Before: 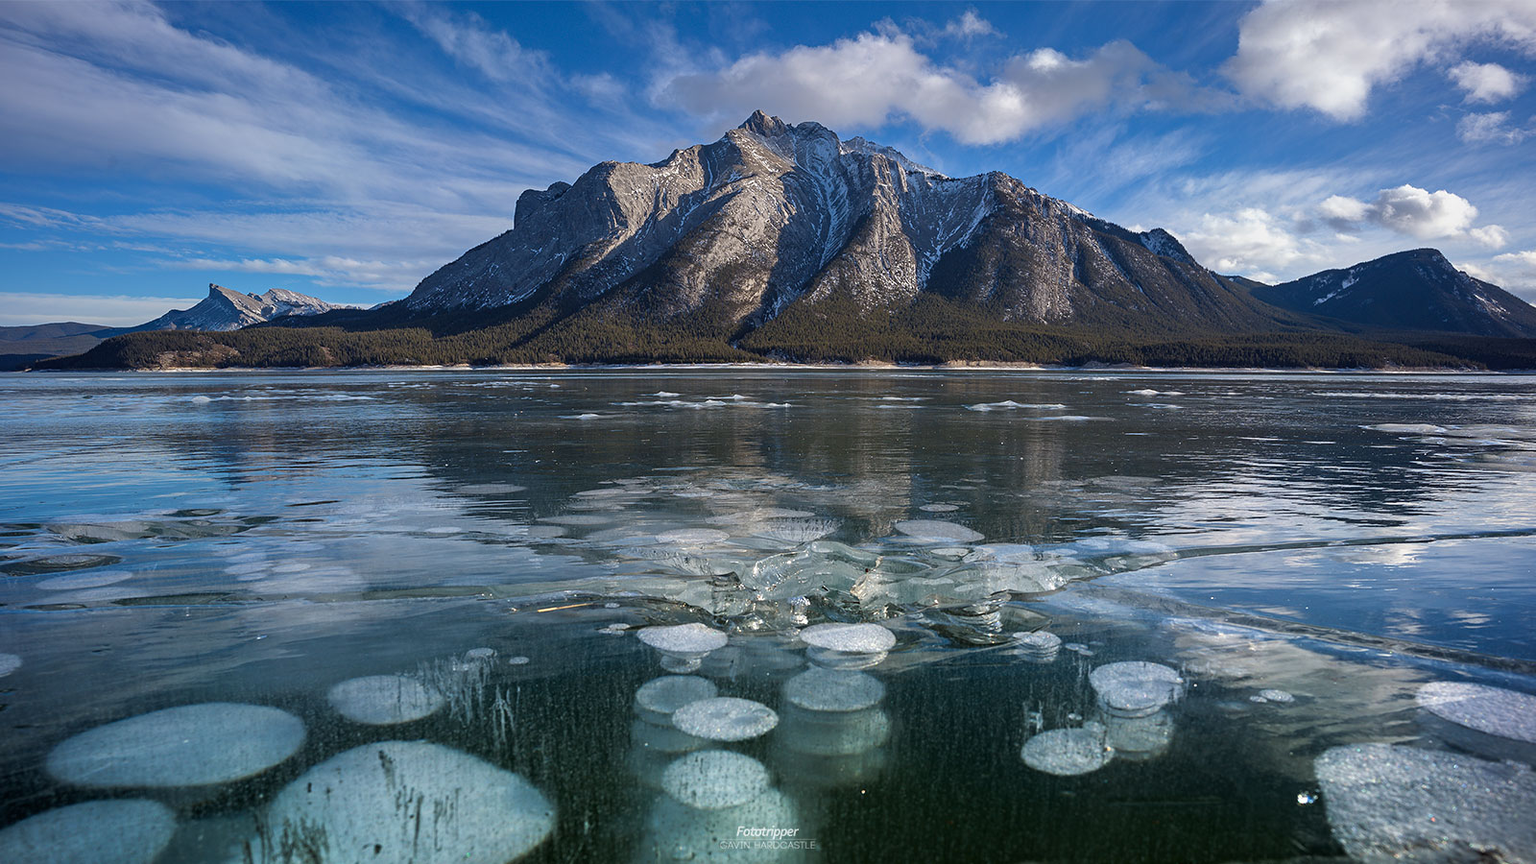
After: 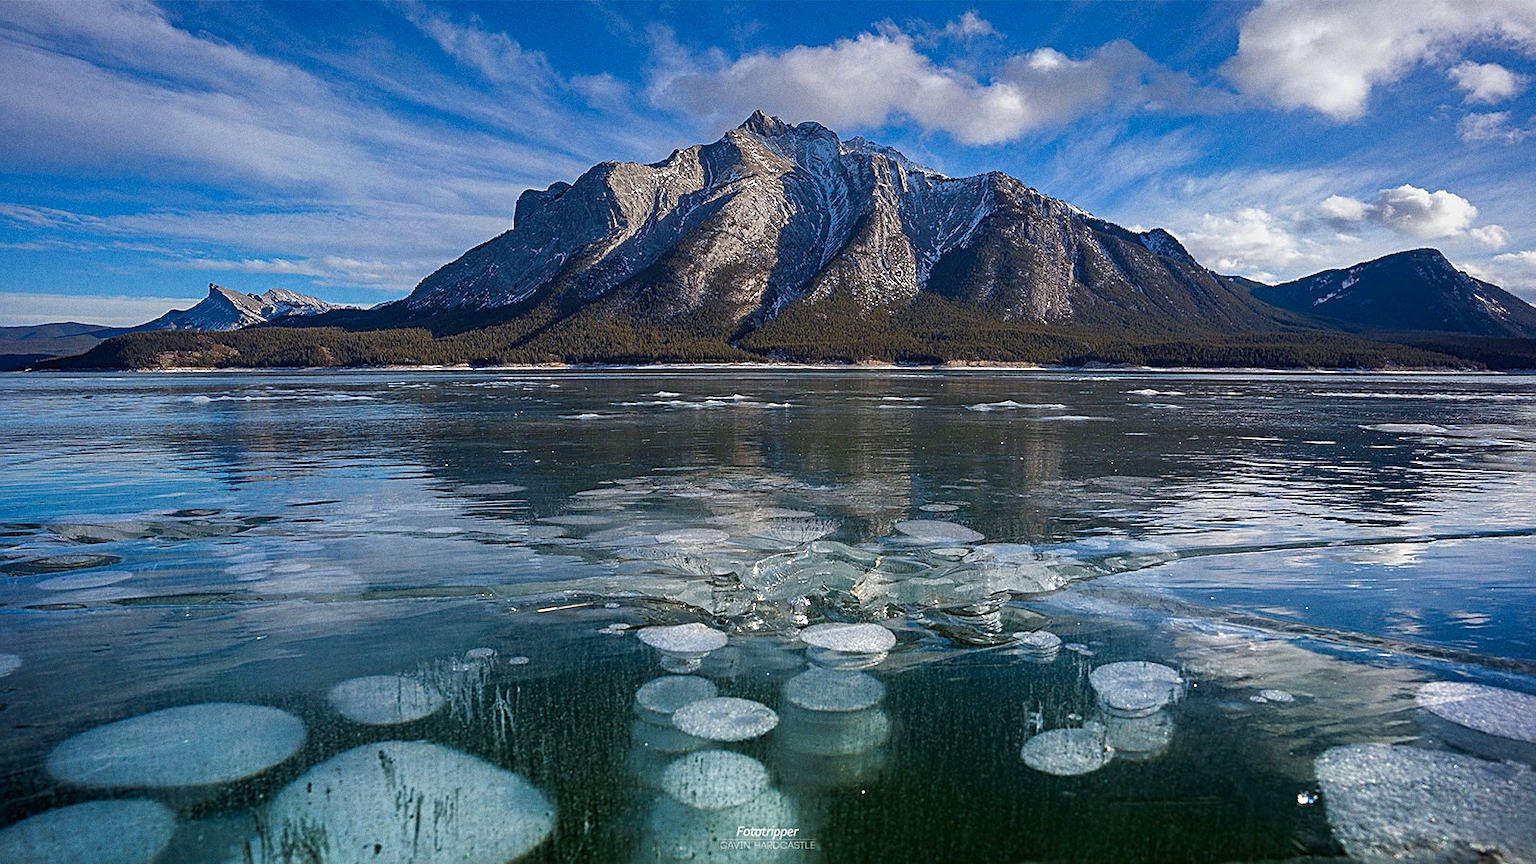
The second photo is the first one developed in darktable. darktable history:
grain: coarseness 0.09 ISO
color balance rgb: perceptual saturation grading › global saturation 20%, perceptual saturation grading › highlights -25%, perceptual saturation grading › shadows 25%
sharpen: on, module defaults
